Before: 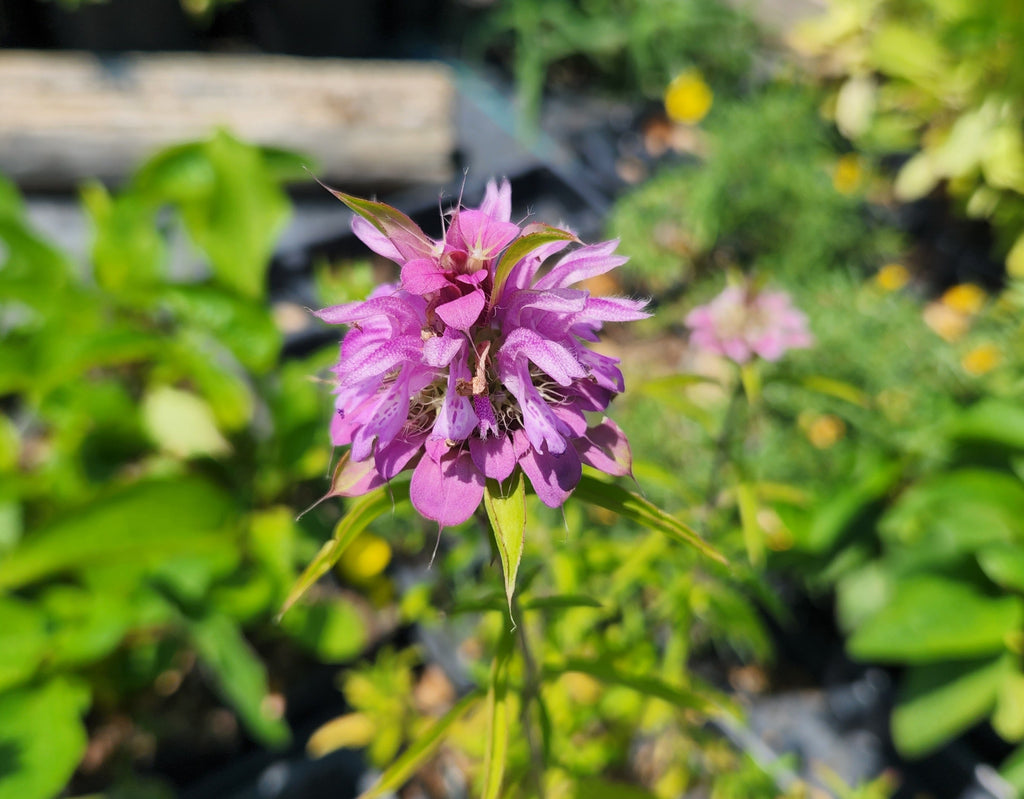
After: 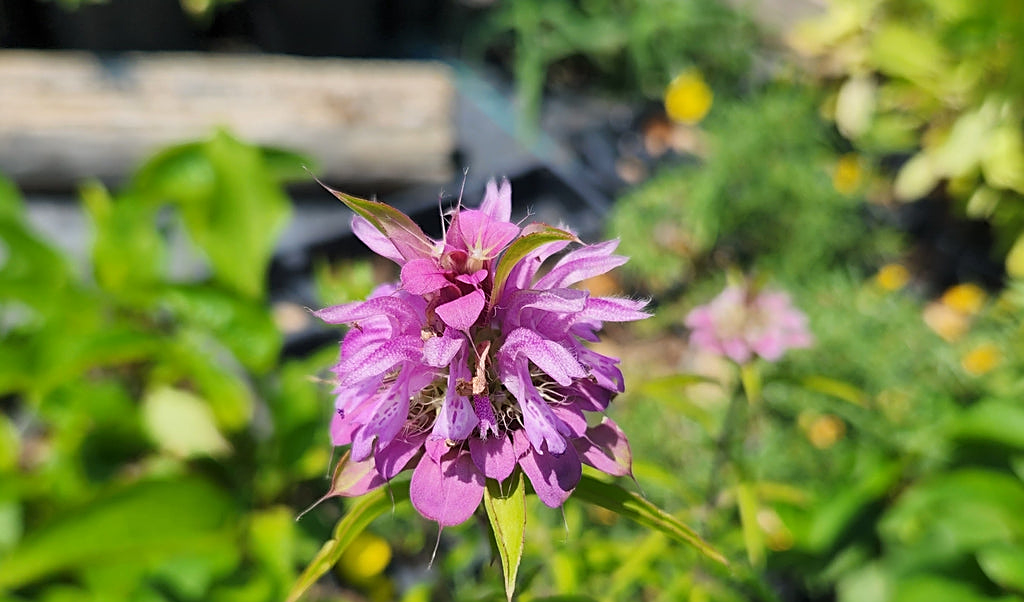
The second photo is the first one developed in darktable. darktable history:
crop: bottom 24.613%
shadows and highlights: soften with gaussian
sharpen: on, module defaults
